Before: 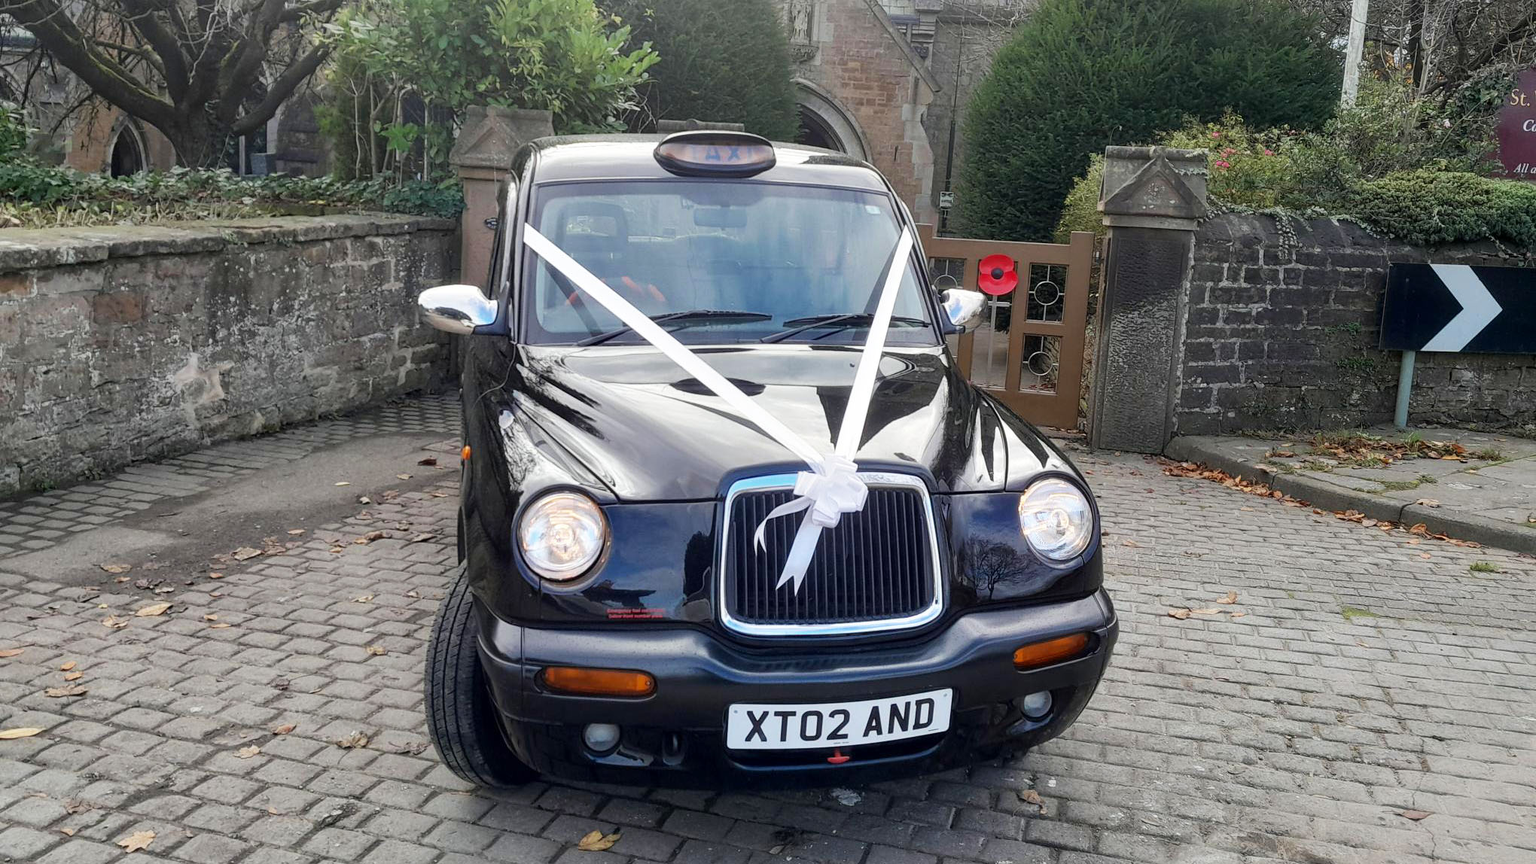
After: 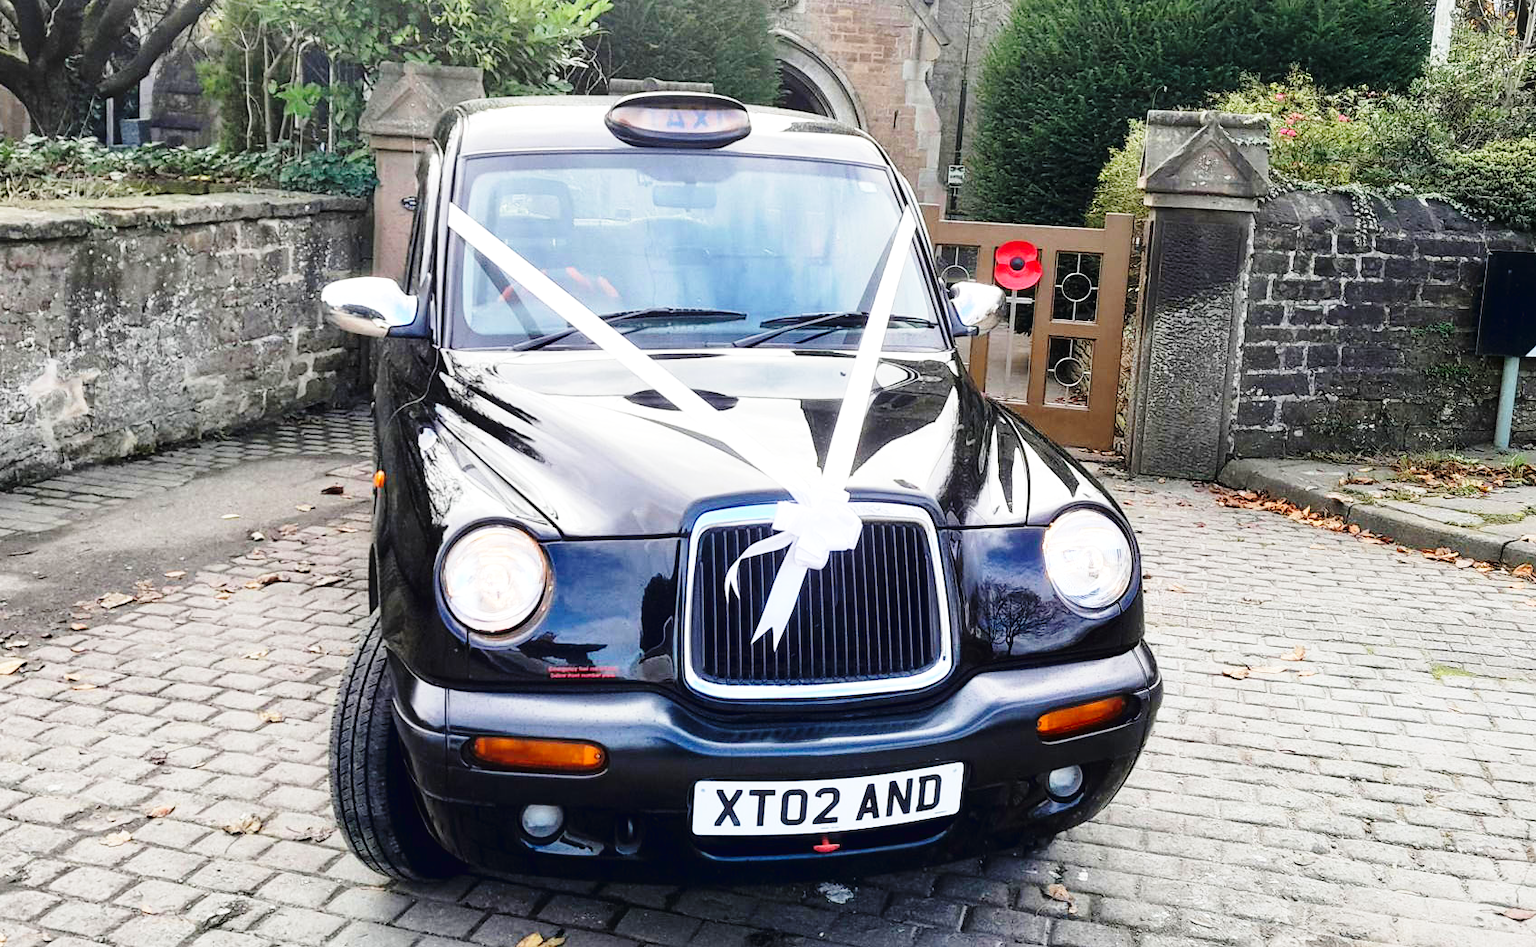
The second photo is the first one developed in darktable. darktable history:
exposure: exposure 0.126 EV, compensate highlight preservation false
base curve: curves: ch0 [(0, 0) (0.028, 0.03) (0.121, 0.232) (0.46, 0.748) (0.859, 0.968) (1, 1)], preserve colors none
tone curve: curves: ch0 [(0, 0.015) (0.037, 0.032) (0.131, 0.113) (0.275, 0.26) (0.497, 0.505) (0.617, 0.643) (0.704, 0.735) (0.813, 0.842) (0.911, 0.931) (0.997, 1)]; ch1 [(0, 0) (0.301, 0.3) (0.444, 0.438) (0.493, 0.494) (0.501, 0.5) (0.534, 0.543) (0.582, 0.605) (0.658, 0.687) (0.746, 0.79) (1, 1)]; ch2 [(0, 0) (0.246, 0.234) (0.36, 0.356) (0.415, 0.426) (0.476, 0.492) (0.502, 0.499) (0.525, 0.517) (0.533, 0.534) (0.586, 0.598) (0.634, 0.643) (0.706, 0.717) (0.853, 0.83) (1, 0.951)], color space Lab, linked channels, preserve colors none
crop: left 9.838%, top 6.282%, right 6.889%, bottom 2.457%
